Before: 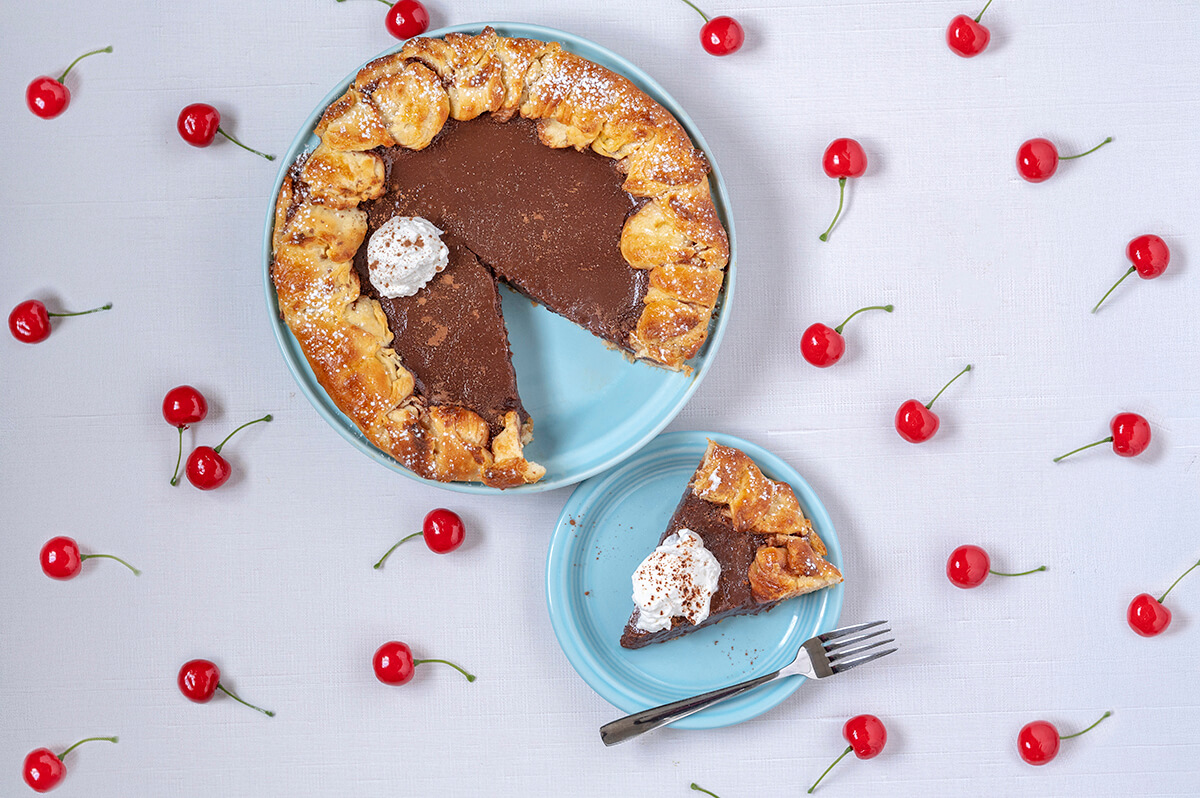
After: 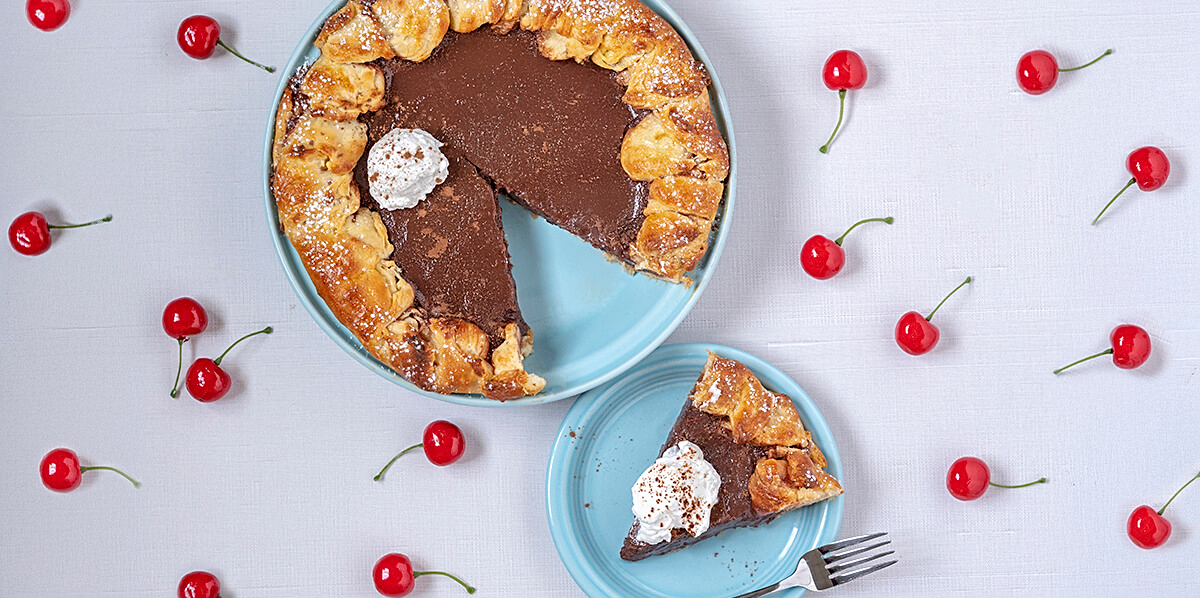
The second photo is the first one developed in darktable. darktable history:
crop: top 11.038%, bottom 13.962%
sharpen: radius 2.167, amount 0.381, threshold 0
